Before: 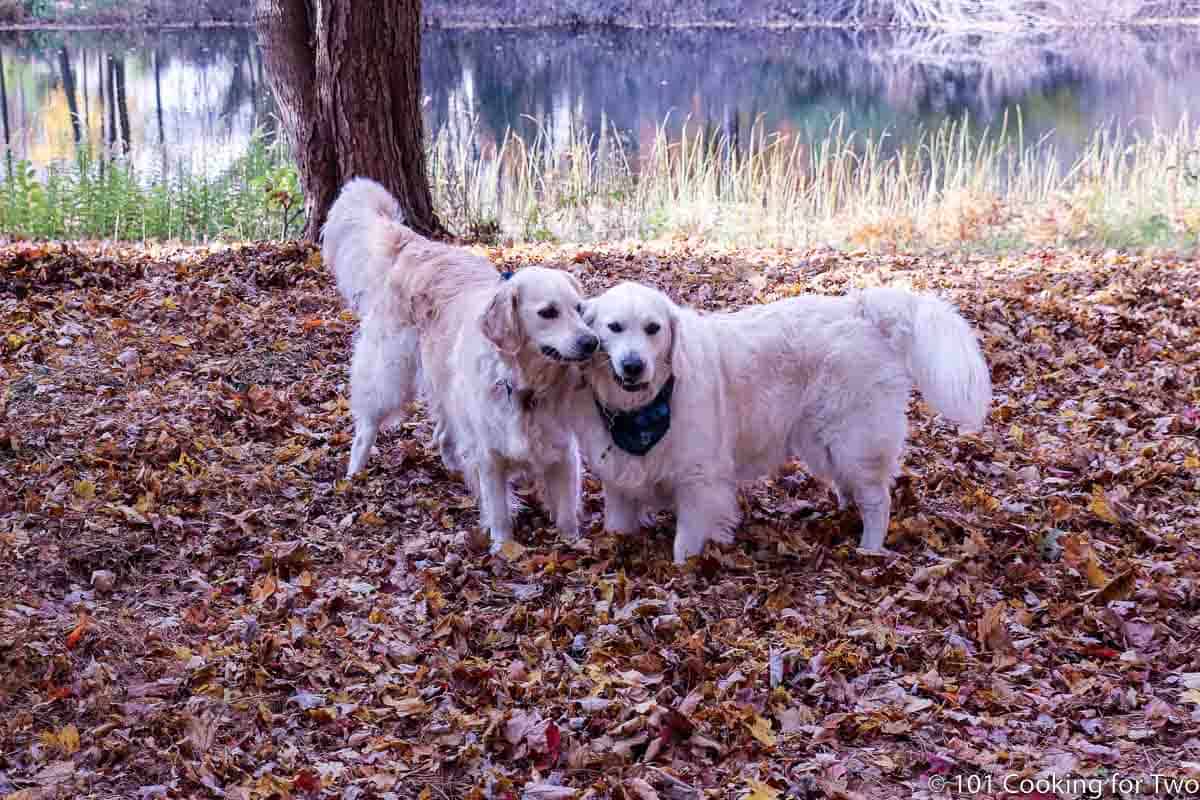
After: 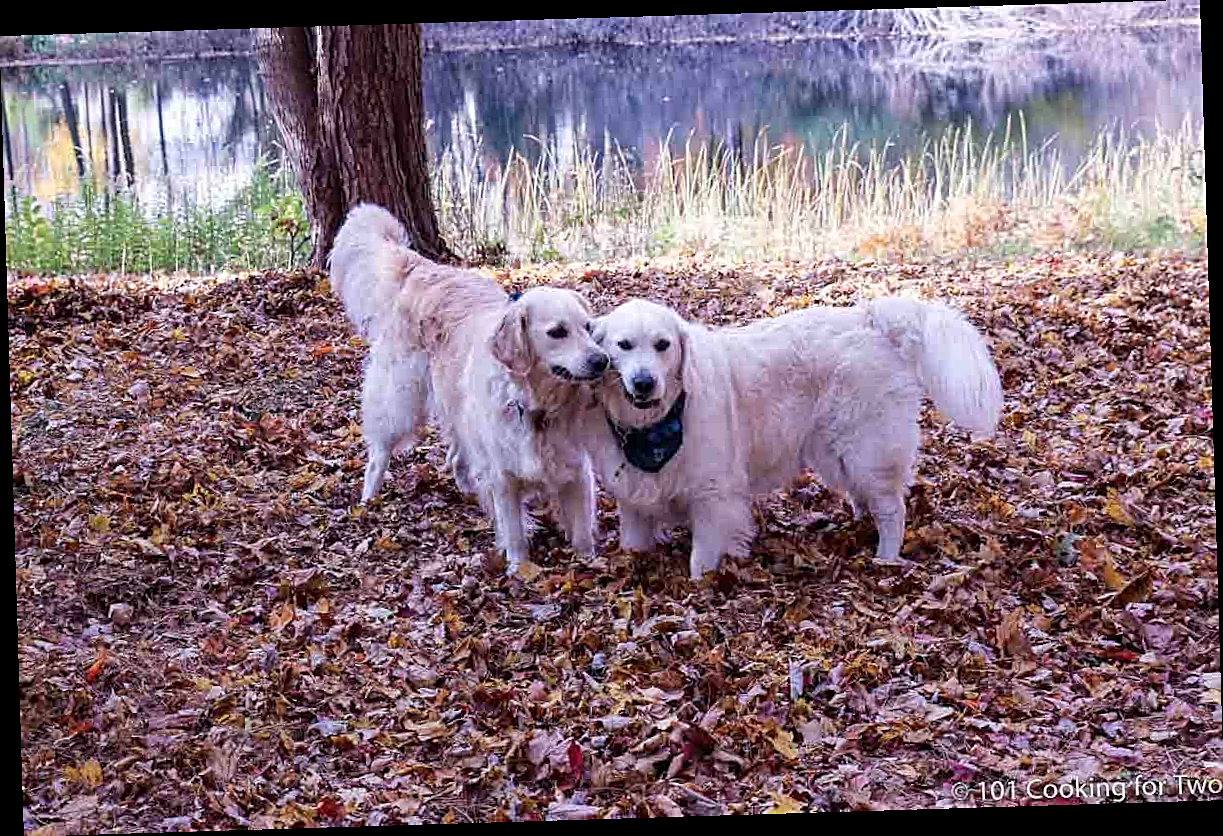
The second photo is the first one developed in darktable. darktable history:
rotate and perspective: rotation -1.75°, automatic cropping off
sharpen: on, module defaults
